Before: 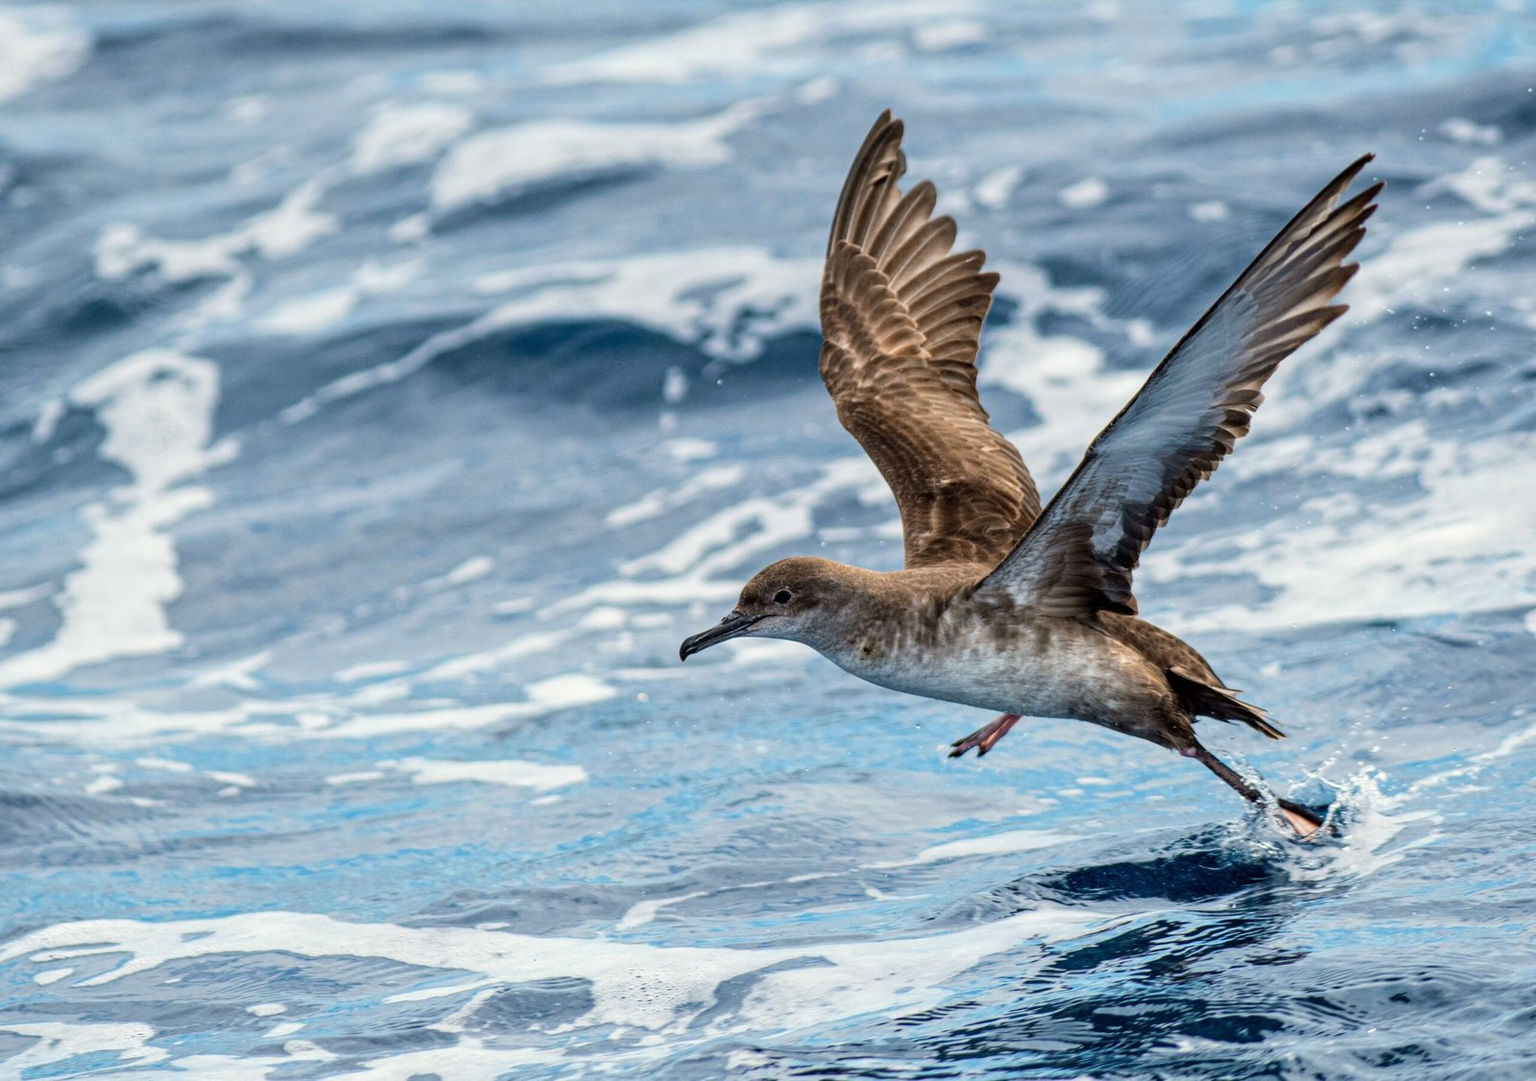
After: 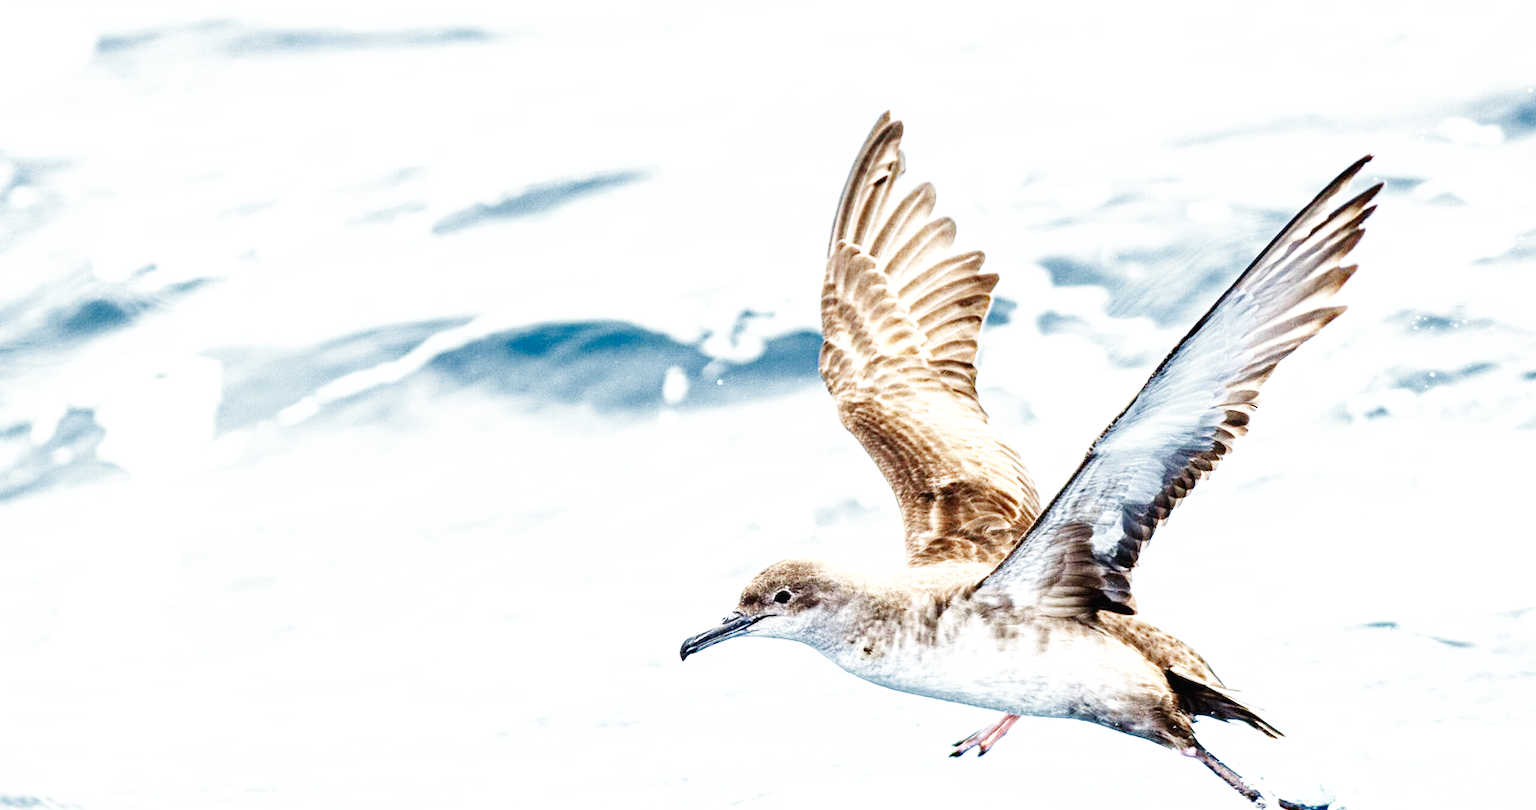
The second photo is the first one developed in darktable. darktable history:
crop: bottom 24.988%
color zones: curves: ch0 [(0, 0.5) (0.125, 0.4) (0.25, 0.5) (0.375, 0.4) (0.5, 0.4) (0.625, 0.35) (0.75, 0.35) (0.875, 0.5)]; ch1 [(0, 0.35) (0.125, 0.45) (0.25, 0.35) (0.375, 0.35) (0.5, 0.35) (0.625, 0.35) (0.75, 0.45) (0.875, 0.35)]; ch2 [(0, 0.6) (0.125, 0.5) (0.25, 0.5) (0.375, 0.6) (0.5, 0.6) (0.625, 0.5) (0.75, 0.5) (0.875, 0.5)]
exposure: black level correction 0, exposure 1.6 EV, compensate exposure bias true, compensate highlight preservation false
base curve: curves: ch0 [(0, 0.003) (0.001, 0.002) (0.006, 0.004) (0.02, 0.022) (0.048, 0.086) (0.094, 0.234) (0.162, 0.431) (0.258, 0.629) (0.385, 0.8) (0.548, 0.918) (0.751, 0.988) (1, 1)], preserve colors none
